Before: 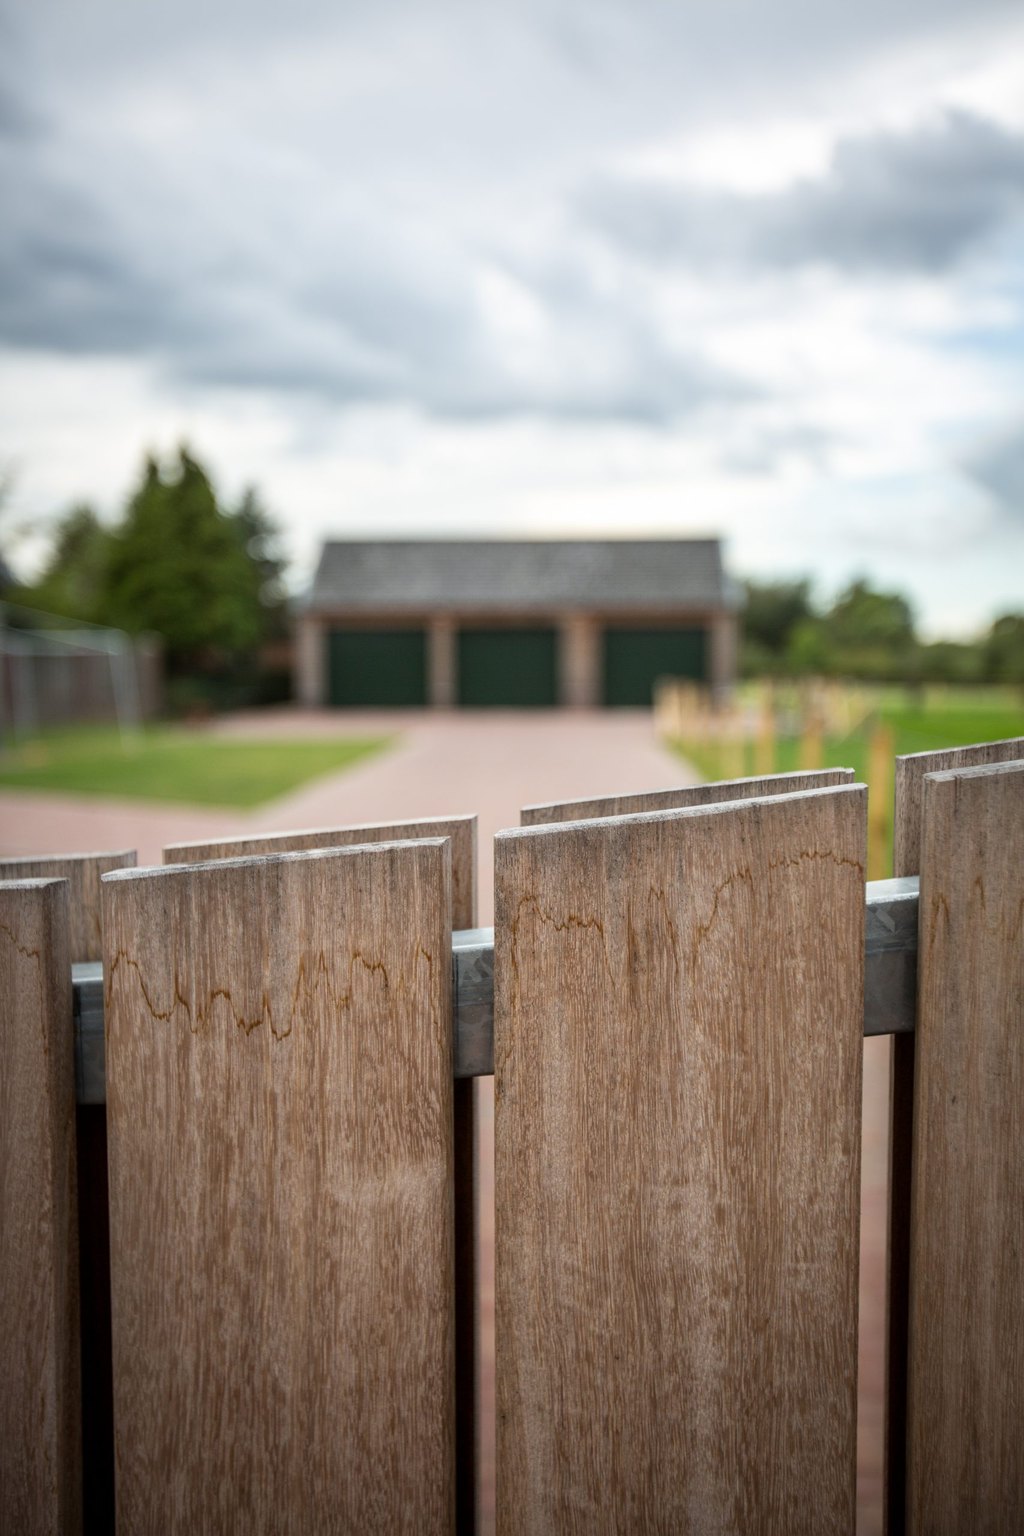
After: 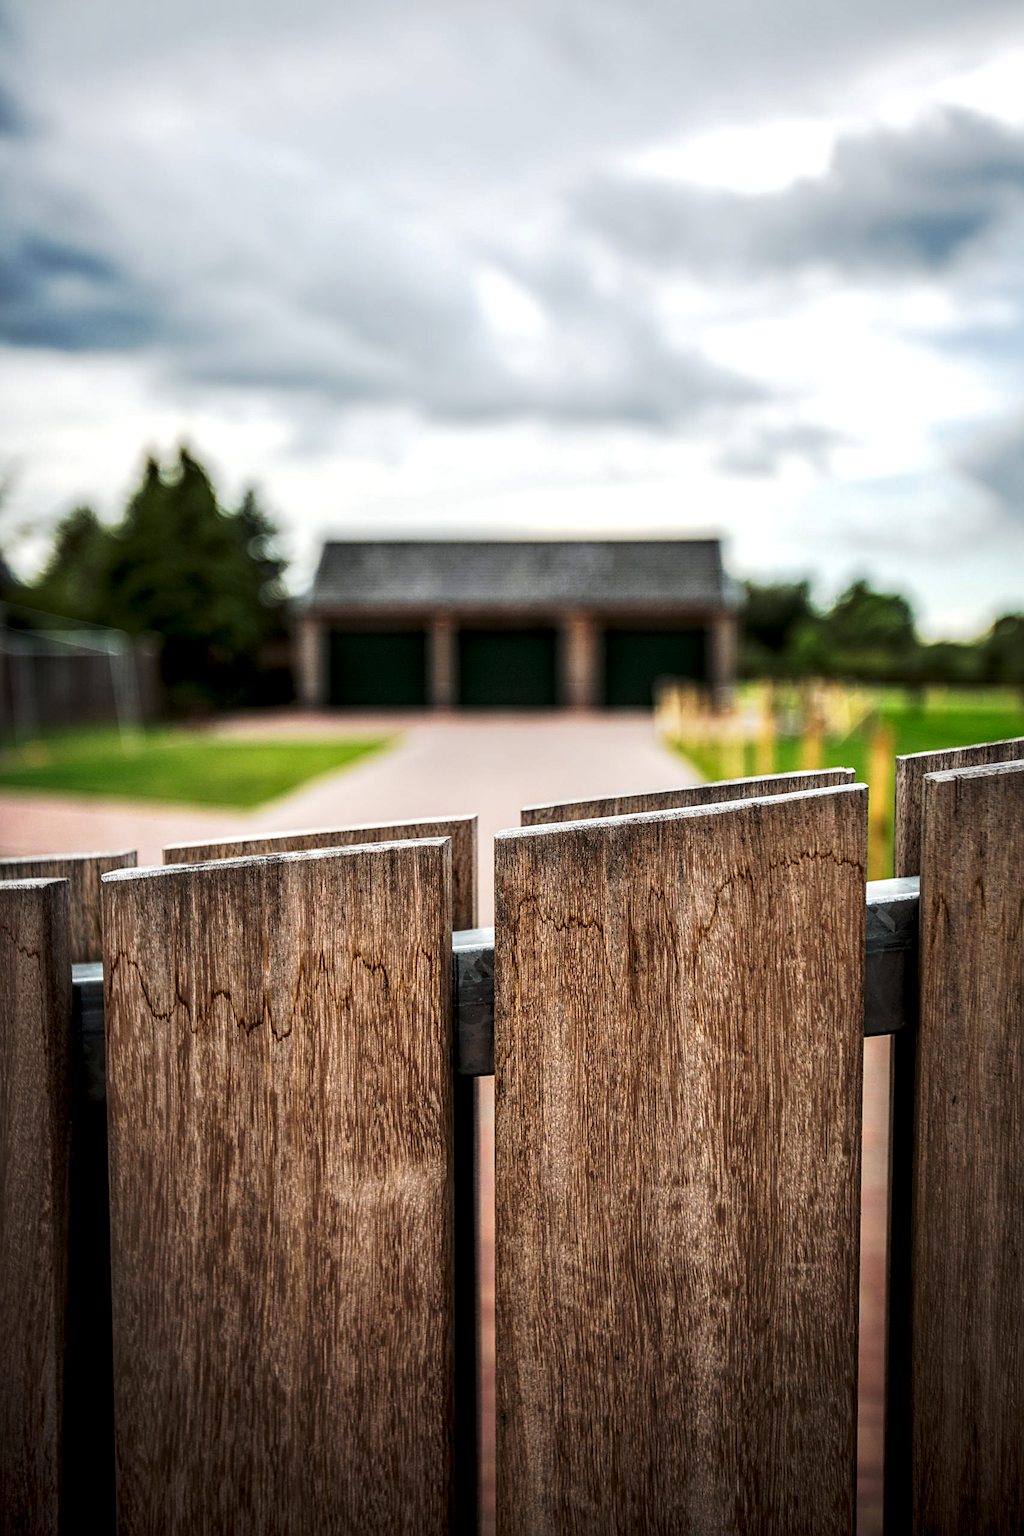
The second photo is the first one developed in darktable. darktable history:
sharpen: on, module defaults
tone curve: curves: ch0 [(0, 0) (0.003, 0.006) (0.011, 0.011) (0.025, 0.02) (0.044, 0.032) (0.069, 0.035) (0.1, 0.046) (0.136, 0.063) (0.177, 0.089) (0.224, 0.12) (0.277, 0.16) (0.335, 0.206) (0.399, 0.268) (0.468, 0.359) (0.543, 0.466) (0.623, 0.582) (0.709, 0.722) (0.801, 0.808) (0.898, 0.886) (1, 1)], preserve colors none
local contrast: highlights 60%, shadows 63%, detail 160%
